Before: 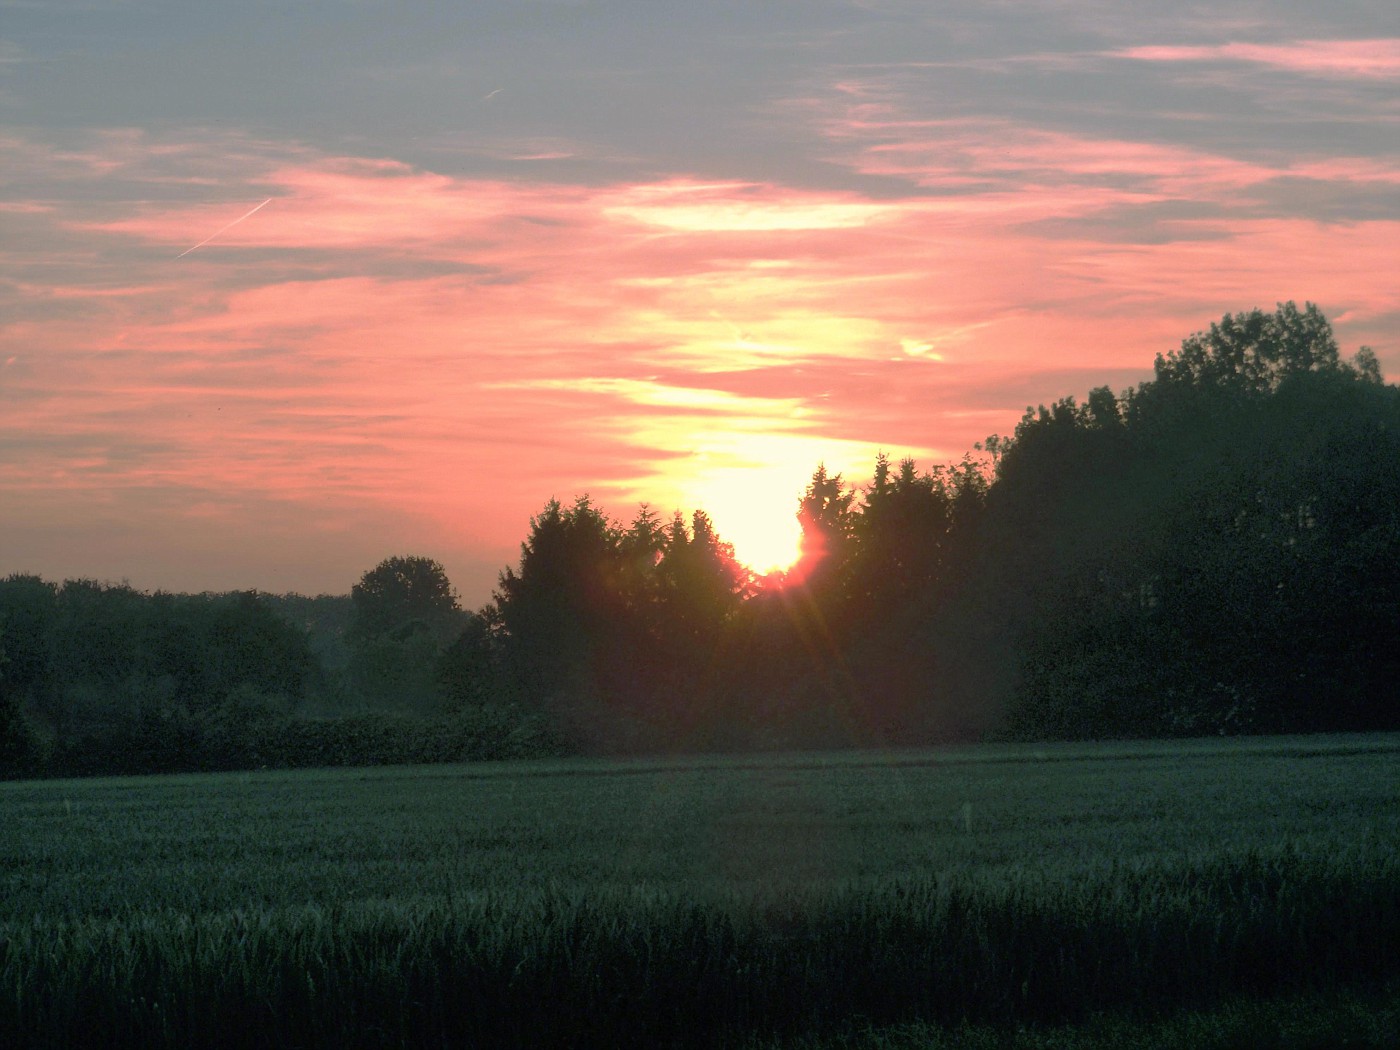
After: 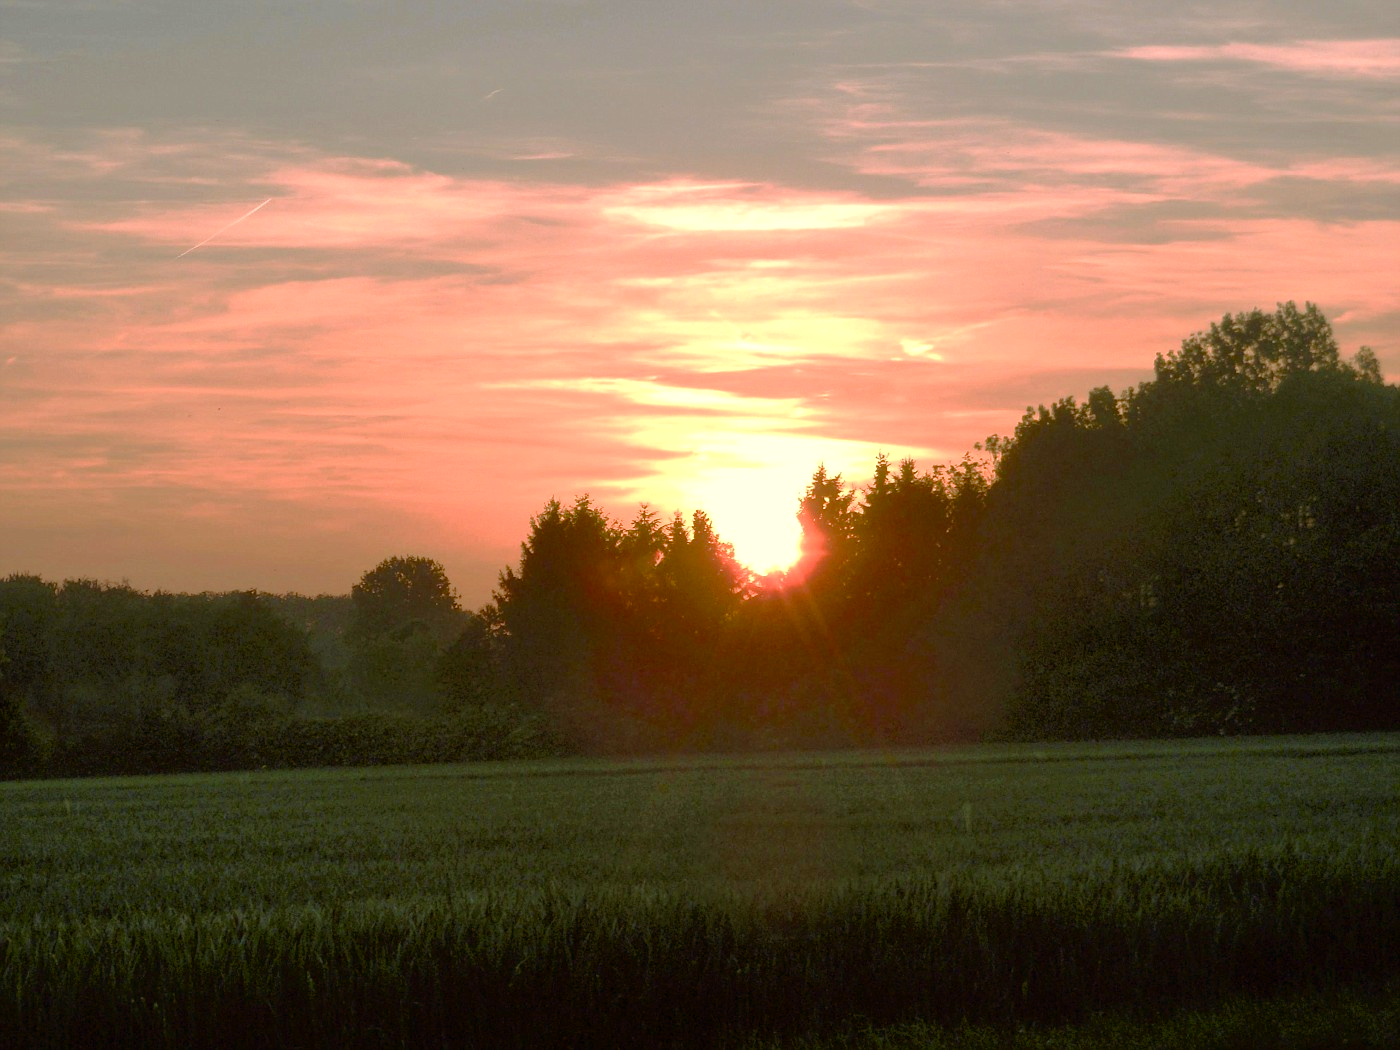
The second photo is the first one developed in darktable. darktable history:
color balance rgb: power › luminance 9.779%, power › chroma 2.807%, power › hue 58.3°, perceptual saturation grading › global saturation 25.86%, perceptual saturation grading › highlights -50.359%, perceptual saturation grading › shadows 31.184%, contrast 4.768%
